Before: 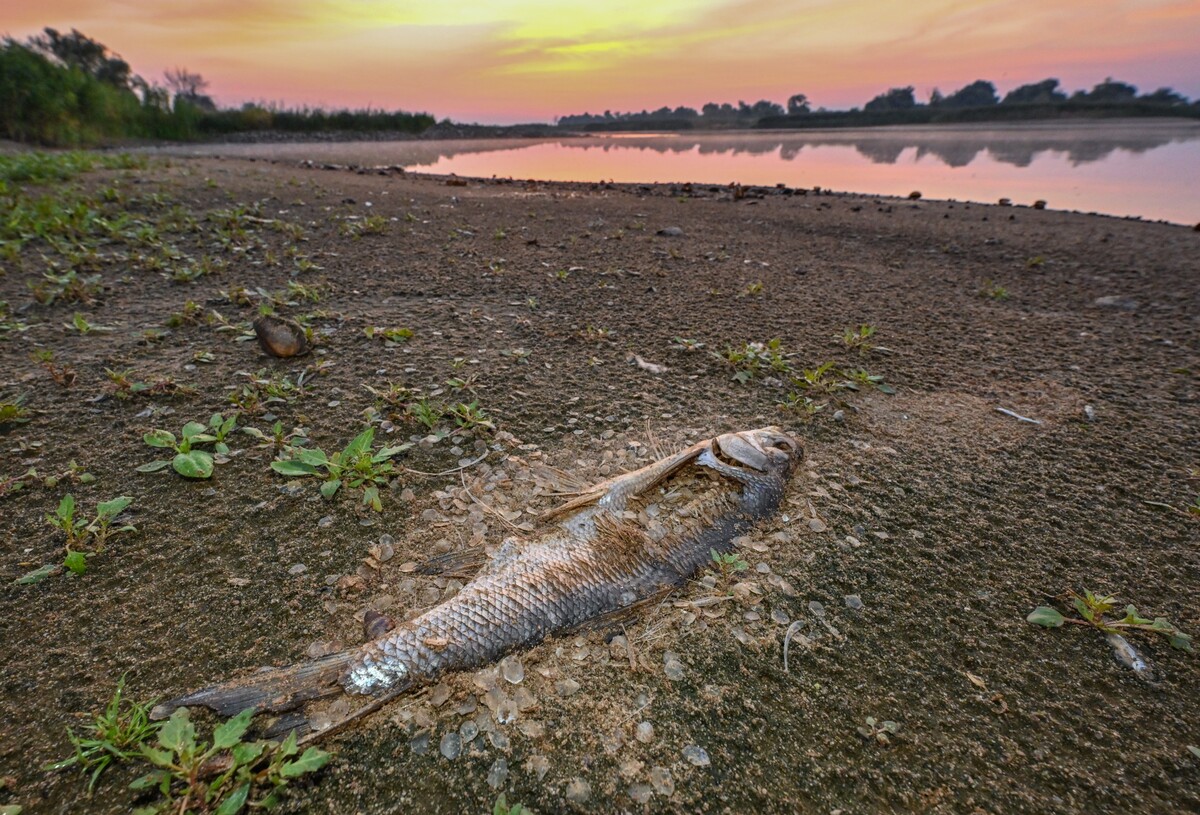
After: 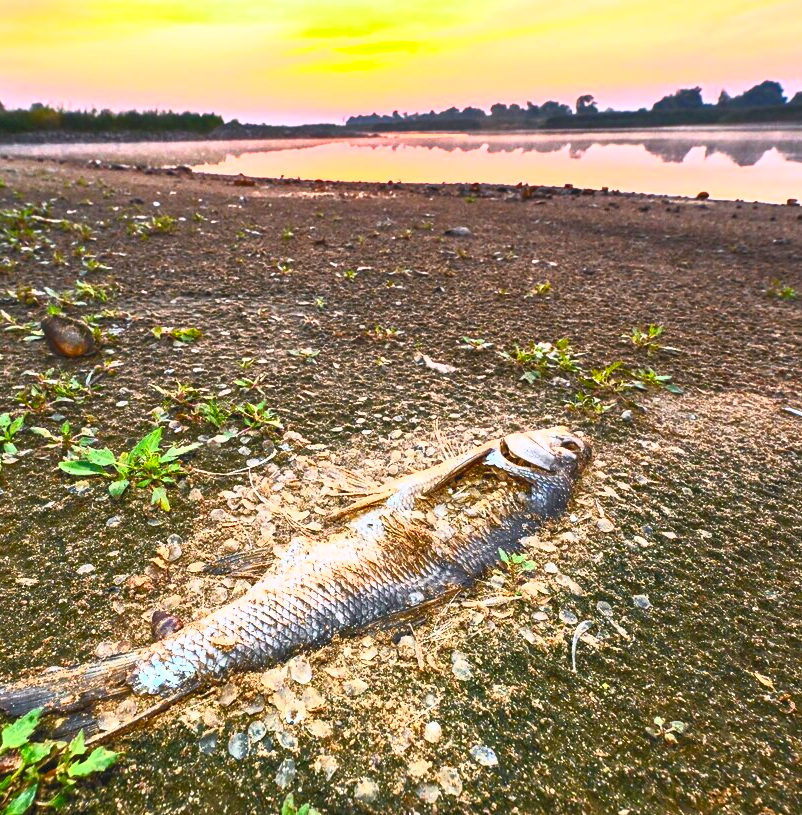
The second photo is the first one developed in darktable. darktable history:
contrast brightness saturation: contrast 1, brightness 1, saturation 1
crop and rotate: left 17.732%, right 15.423%
white balance: red 1, blue 1
